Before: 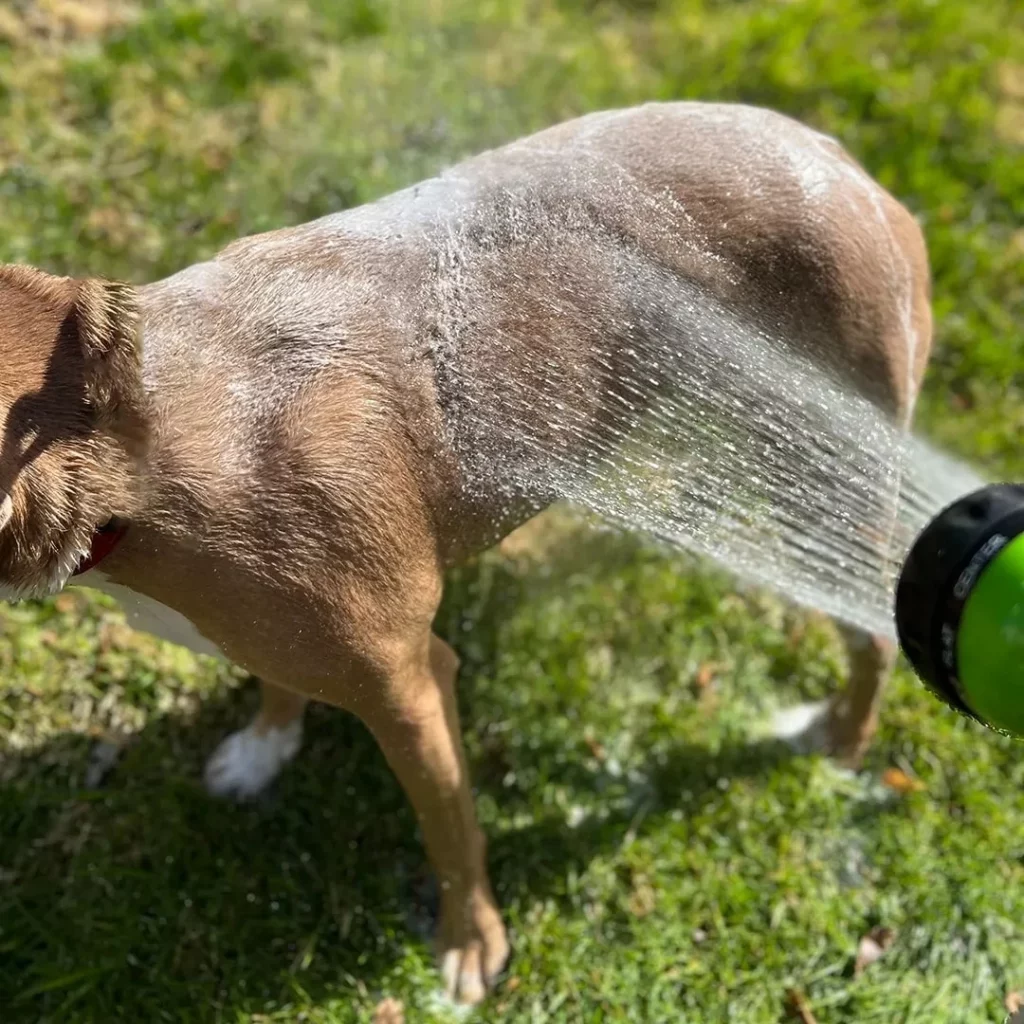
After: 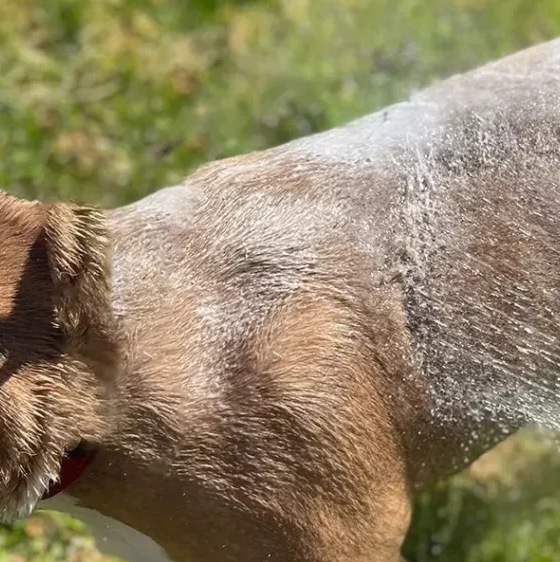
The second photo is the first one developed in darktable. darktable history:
contrast equalizer: y [[0.5, 0.5, 0.468, 0.5, 0.5, 0.5], [0.5 ×6], [0.5 ×6], [0 ×6], [0 ×6]]
crop and rotate: left 3.047%, top 7.509%, right 42.236%, bottom 37.598%
exposure: compensate highlight preservation false
